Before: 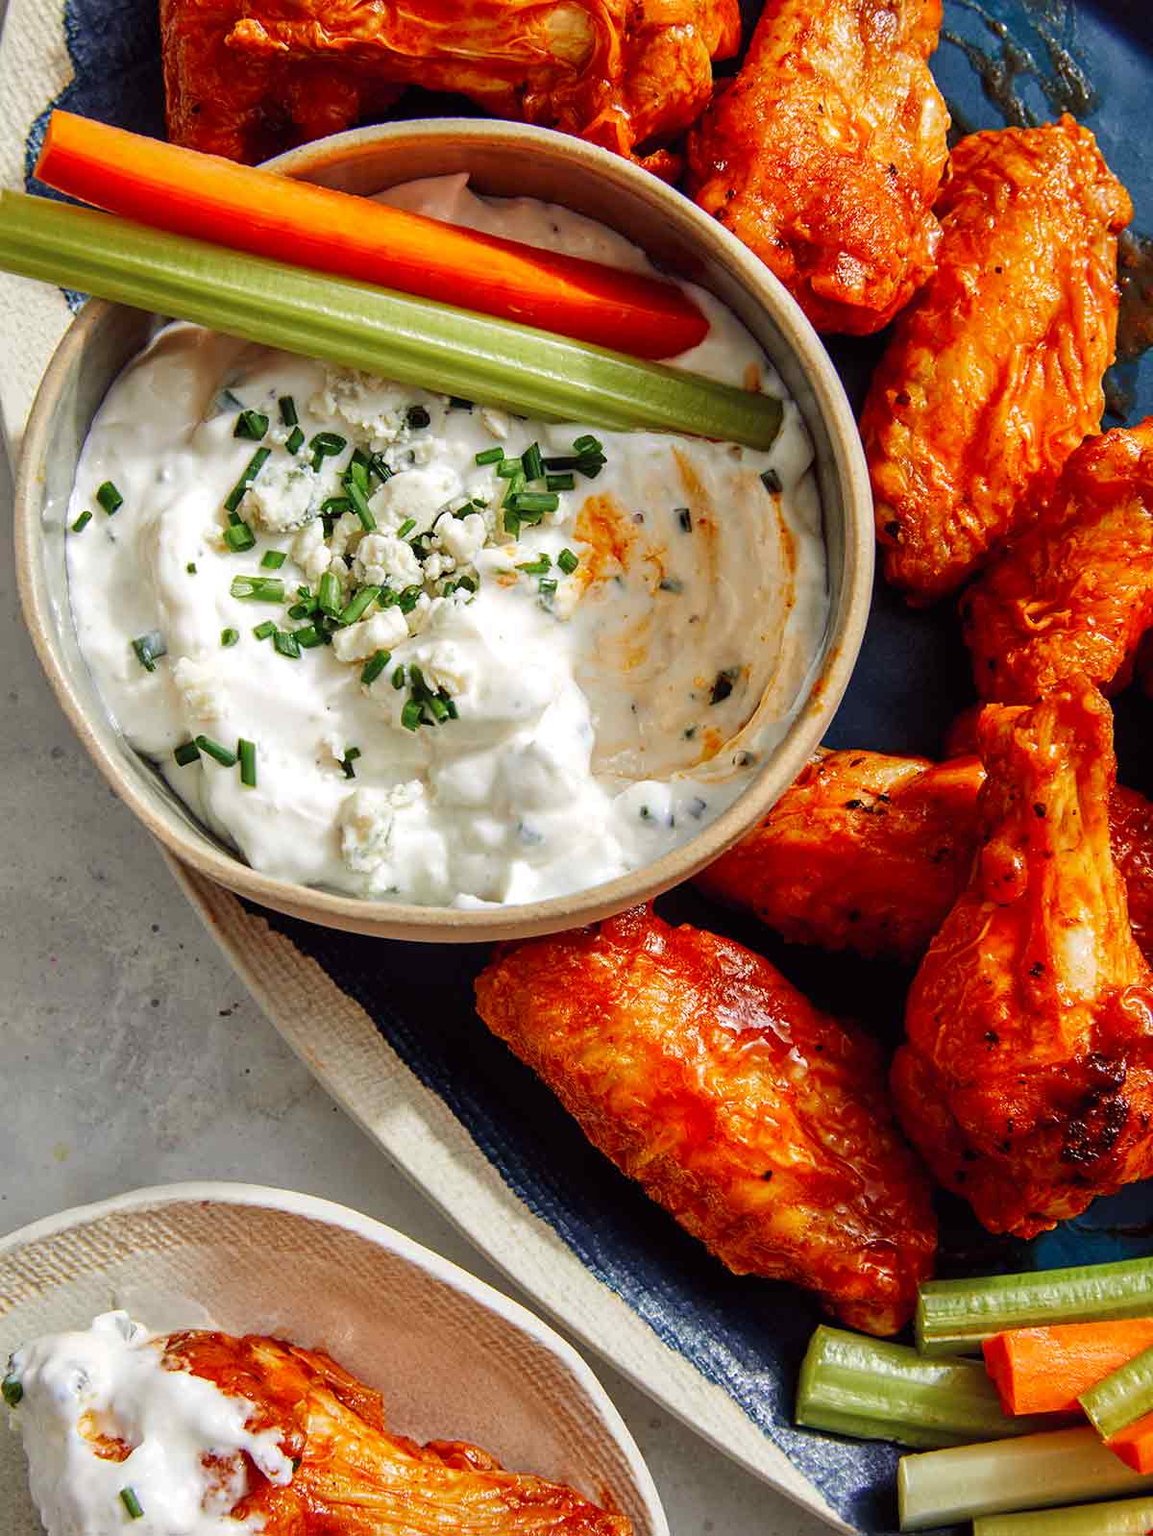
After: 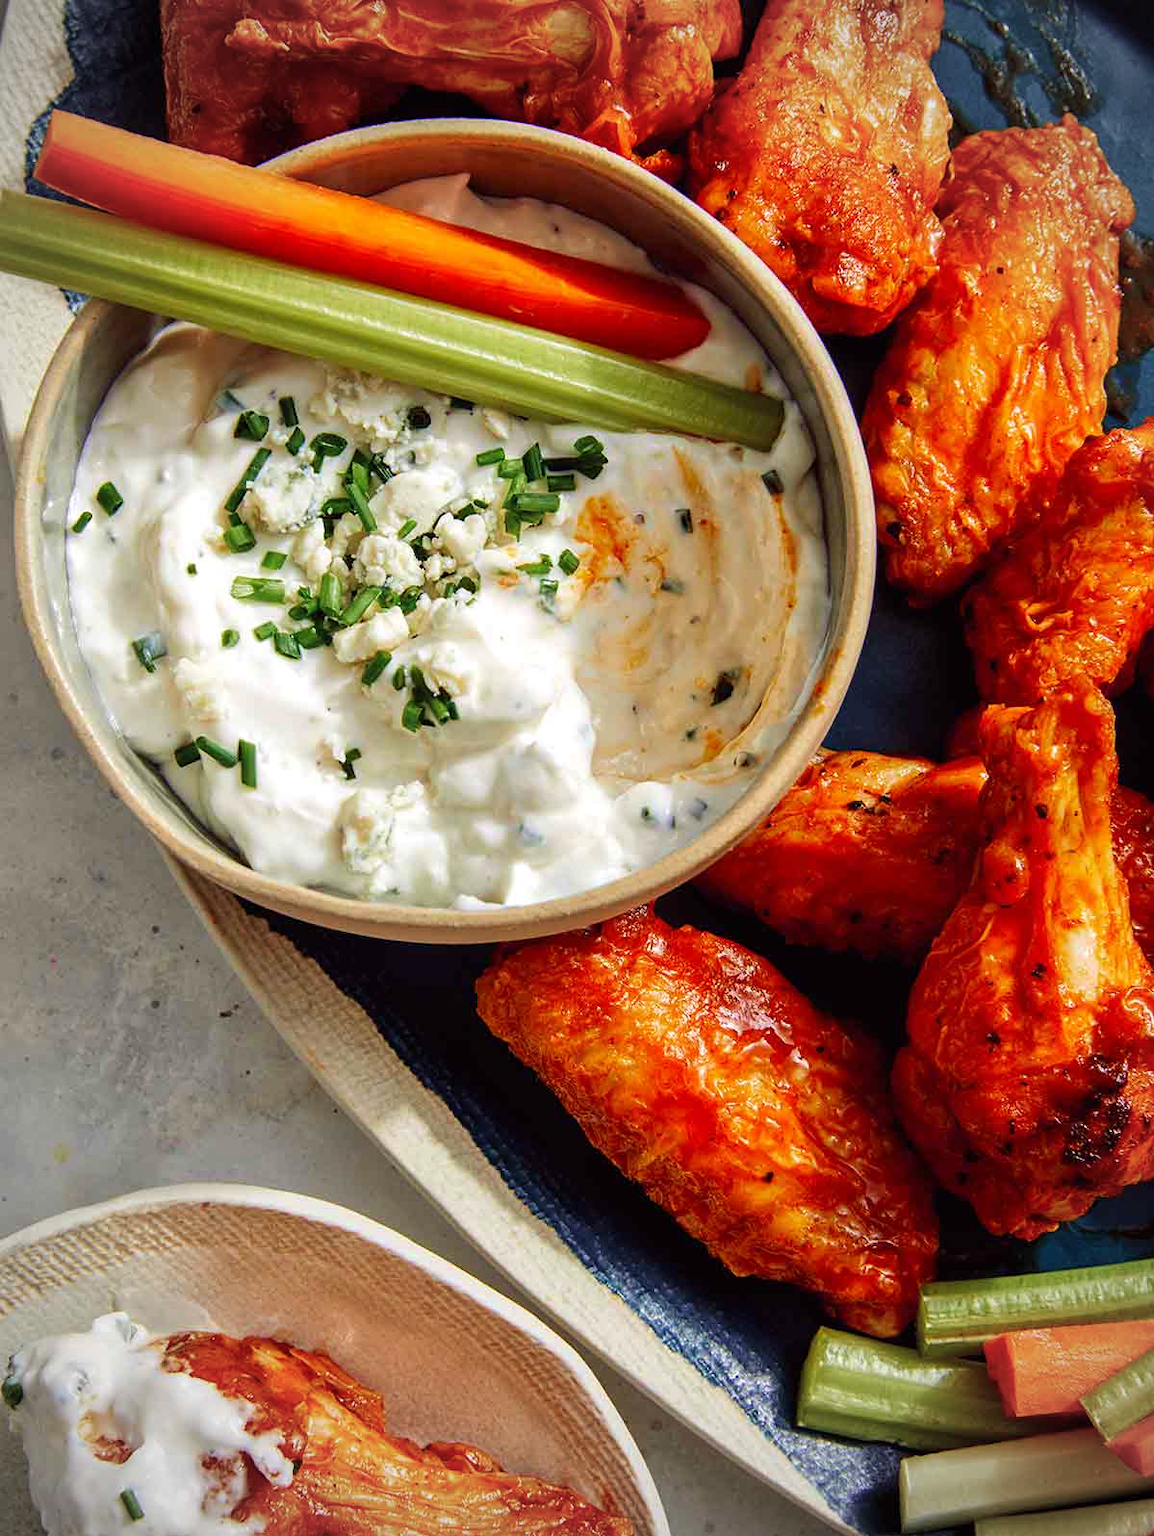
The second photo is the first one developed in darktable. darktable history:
color balance: on, module defaults
velvia: on, module defaults
crop: bottom 0.071%
vignetting: on, module defaults
